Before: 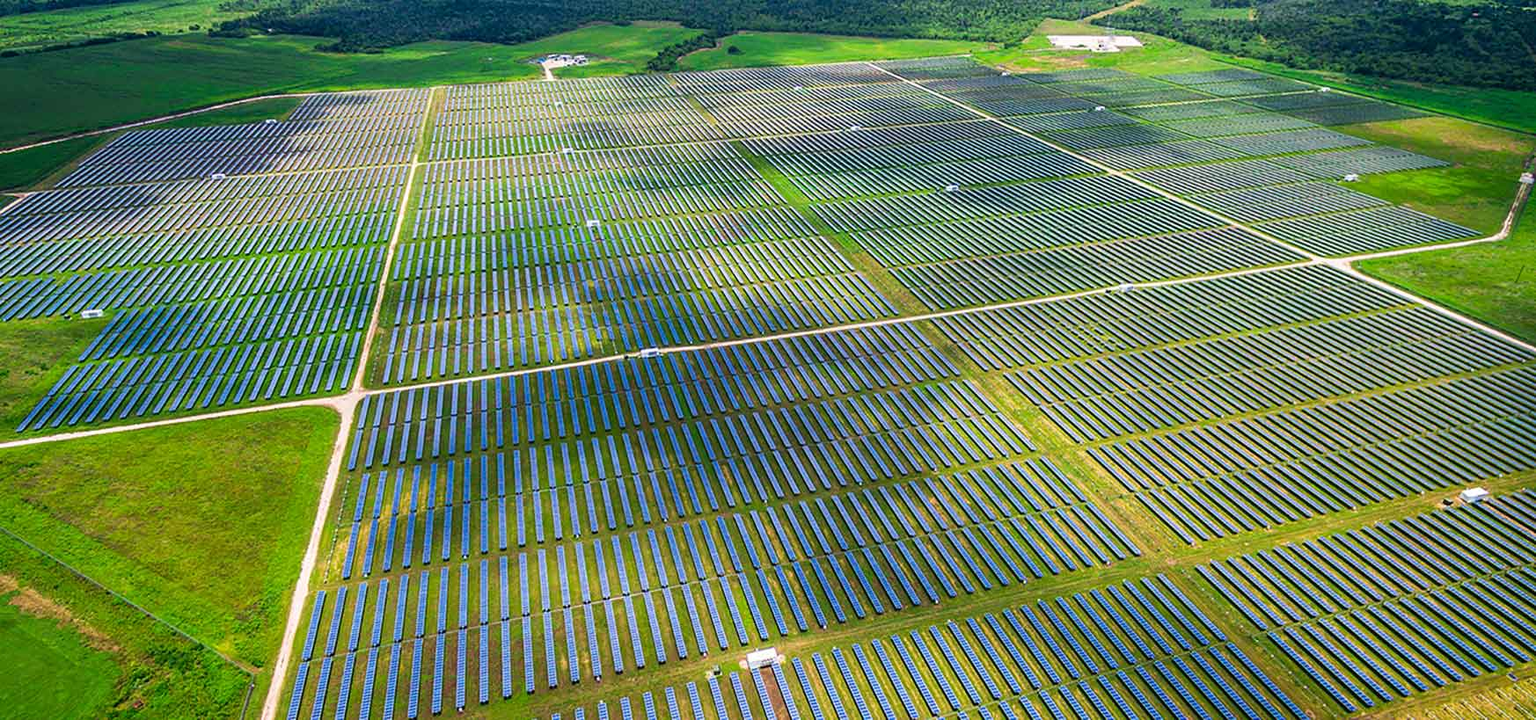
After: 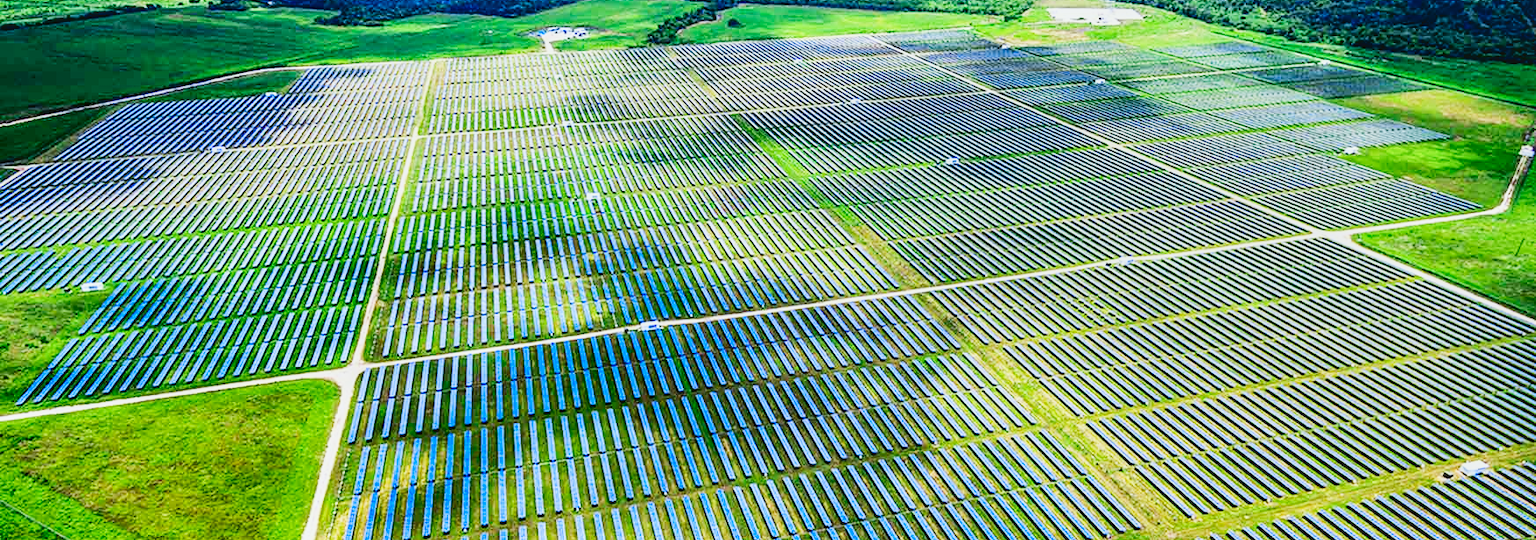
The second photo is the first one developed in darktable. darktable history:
crop: top 3.857%, bottom 21.132%
shadows and highlights: radius 108.52, shadows 44.07, highlights -67.8, low approximation 0.01, soften with gaussian
tone curve: curves: ch0 [(0, 0.023) (0.087, 0.065) (0.184, 0.168) (0.45, 0.54) (0.57, 0.683) (0.722, 0.825) (0.877, 0.948) (1, 1)]; ch1 [(0, 0) (0.388, 0.369) (0.447, 0.447) (0.505, 0.5) (0.534, 0.528) (0.573, 0.583) (0.663, 0.68) (1, 1)]; ch2 [(0, 0) (0.314, 0.223) (0.427, 0.405) (0.492, 0.505) (0.531, 0.55) (0.589, 0.599) (1, 1)], color space Lab, independent channels, preserve colors none
exposure: black level correction 0, exposure 0.5 EV, compensate highlight preservation false
local contrast: detail 110%
sigmoid: contrast 1.7, skew -0.2, preserve hue 0%, red attenuation 0.1, red rotation 0.035, green attenuation 0.1, green rotation -0.017, blue attenuation 0.15, blue rotation -0.052, base primaries Rec2020
white balance: red 0.926, green 1.003, blue 1.133
